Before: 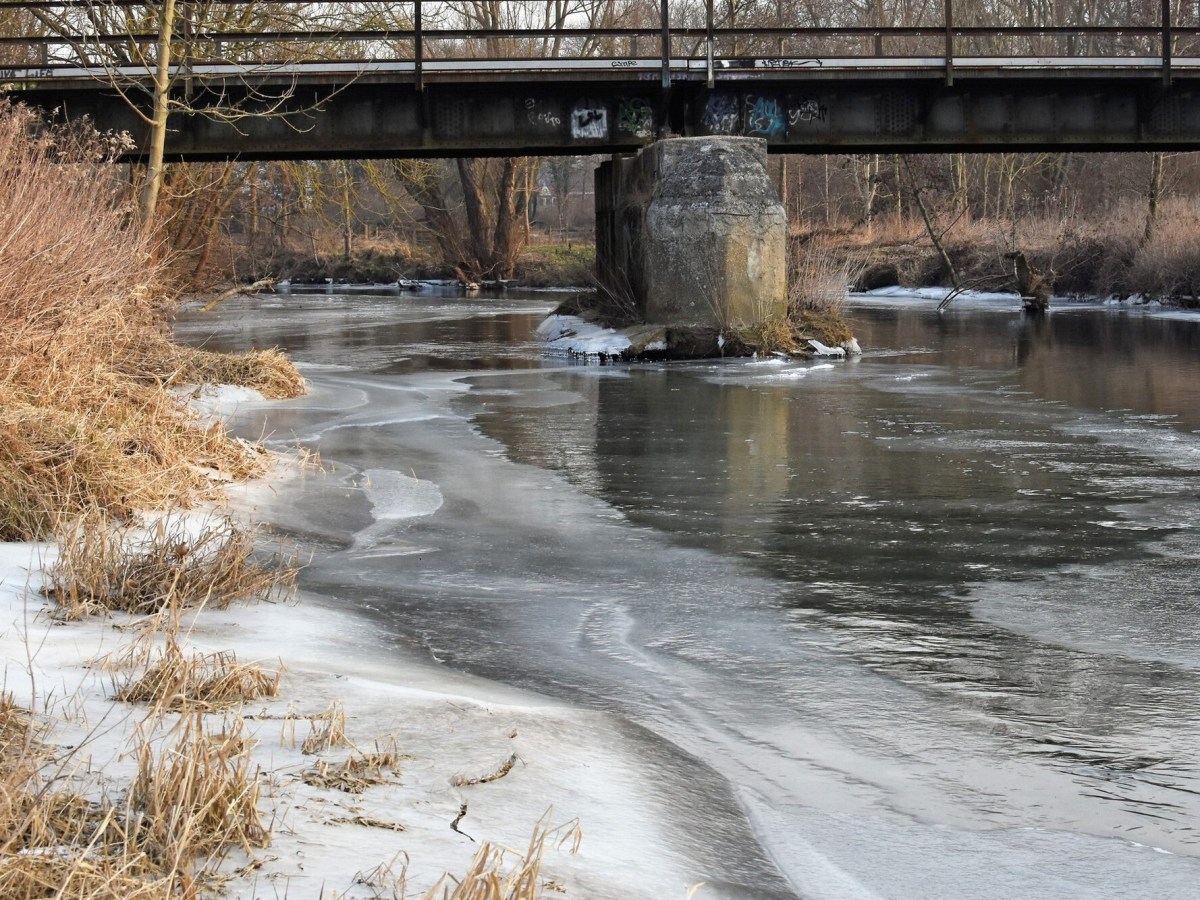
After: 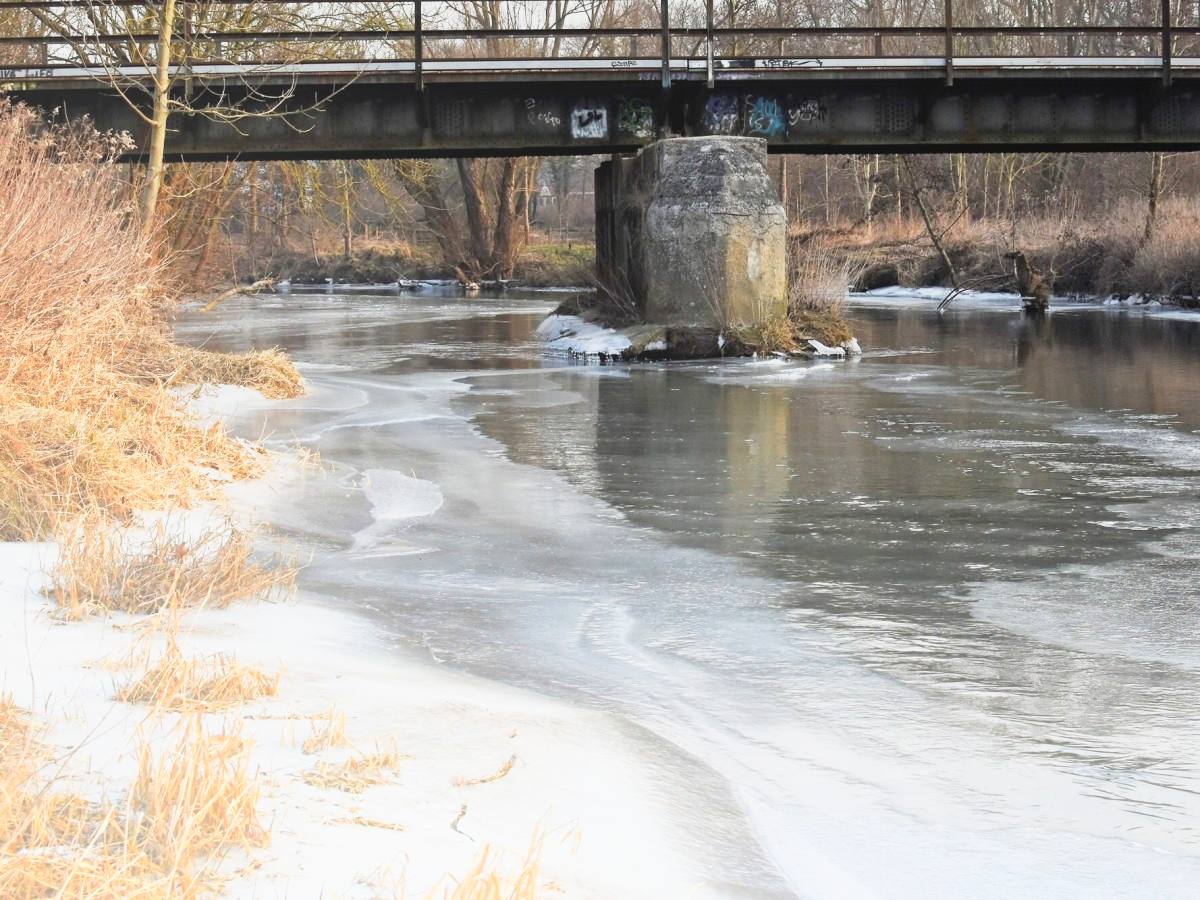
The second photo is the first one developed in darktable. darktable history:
base curve: curves: ch0 [(0, 0) (0.088, 0.125) (0.176, 0.251) (0.354, 0.501) (0.613, 0.749) (1, 0.877)], preserve colors none
bloom: size 40%
